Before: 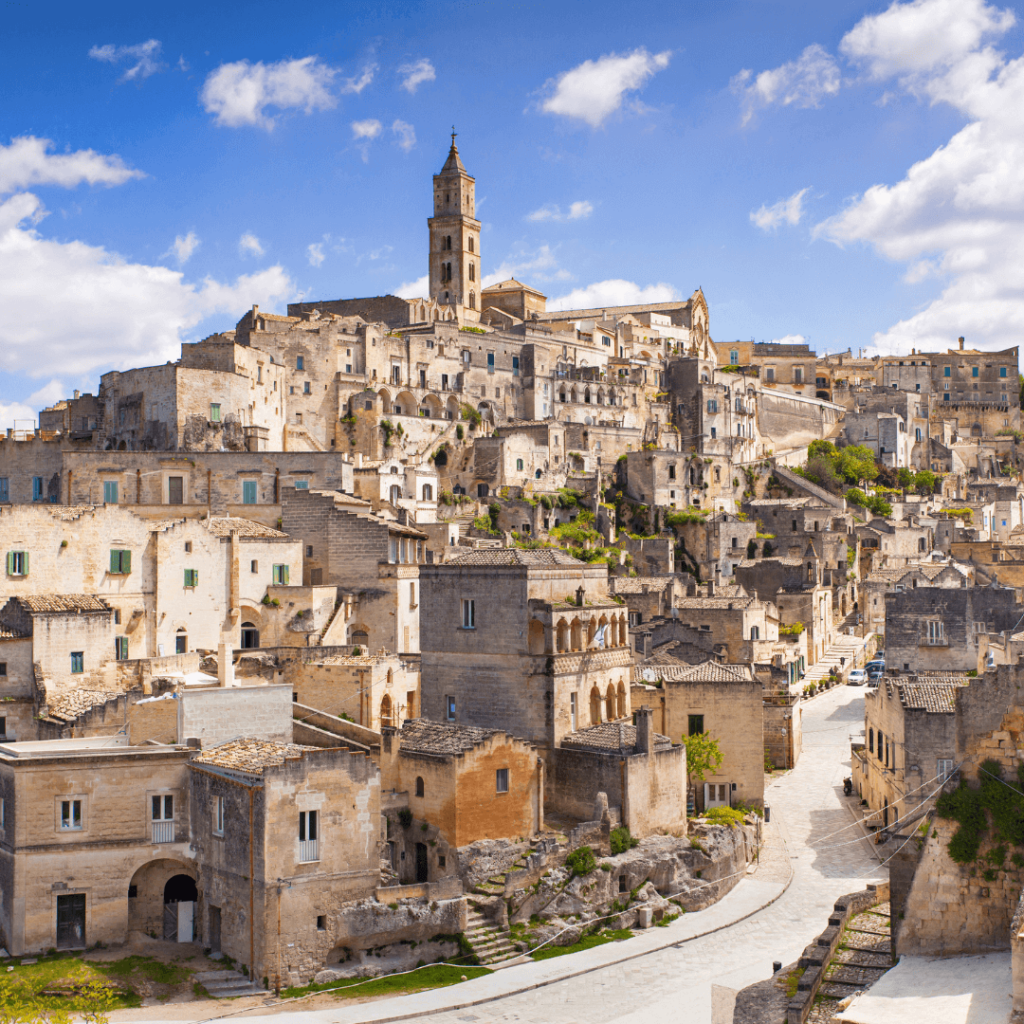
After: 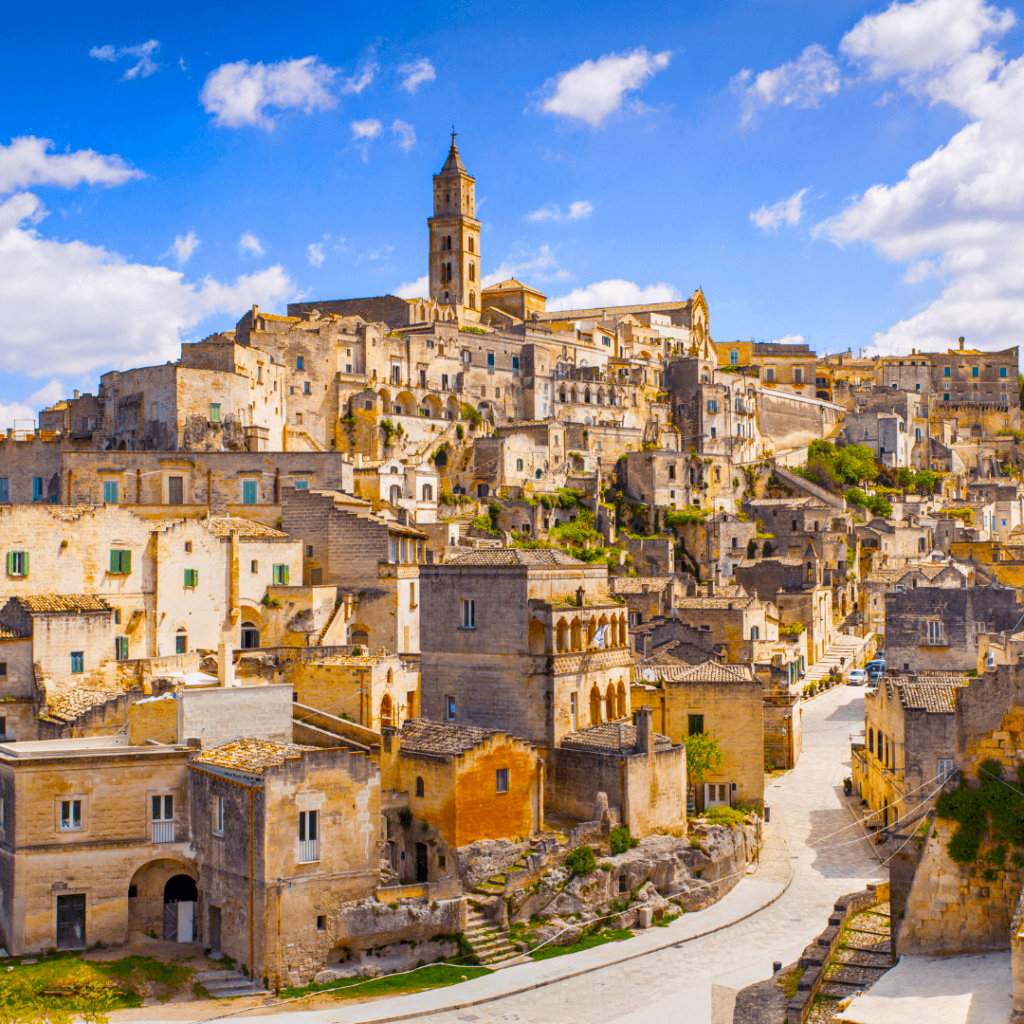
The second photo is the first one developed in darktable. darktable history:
color balance: input saturation 134.34%, contrast -10.04%, contrast fulcrum 19.67%, output saturation 133.51%
local contrast: on, module defaults
